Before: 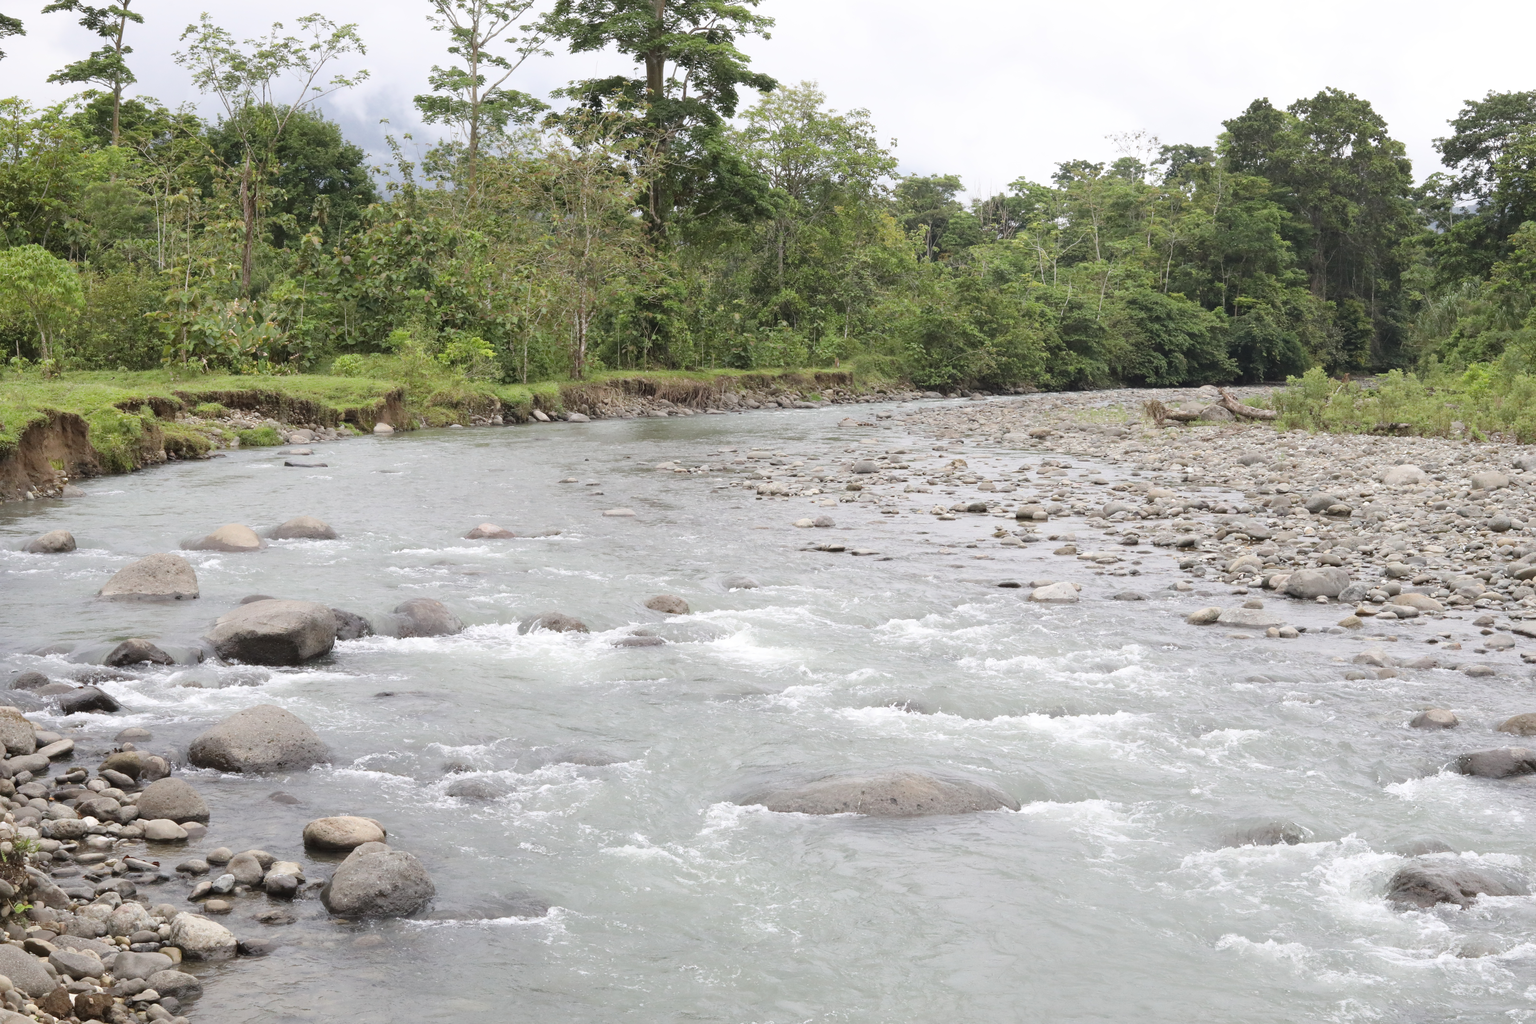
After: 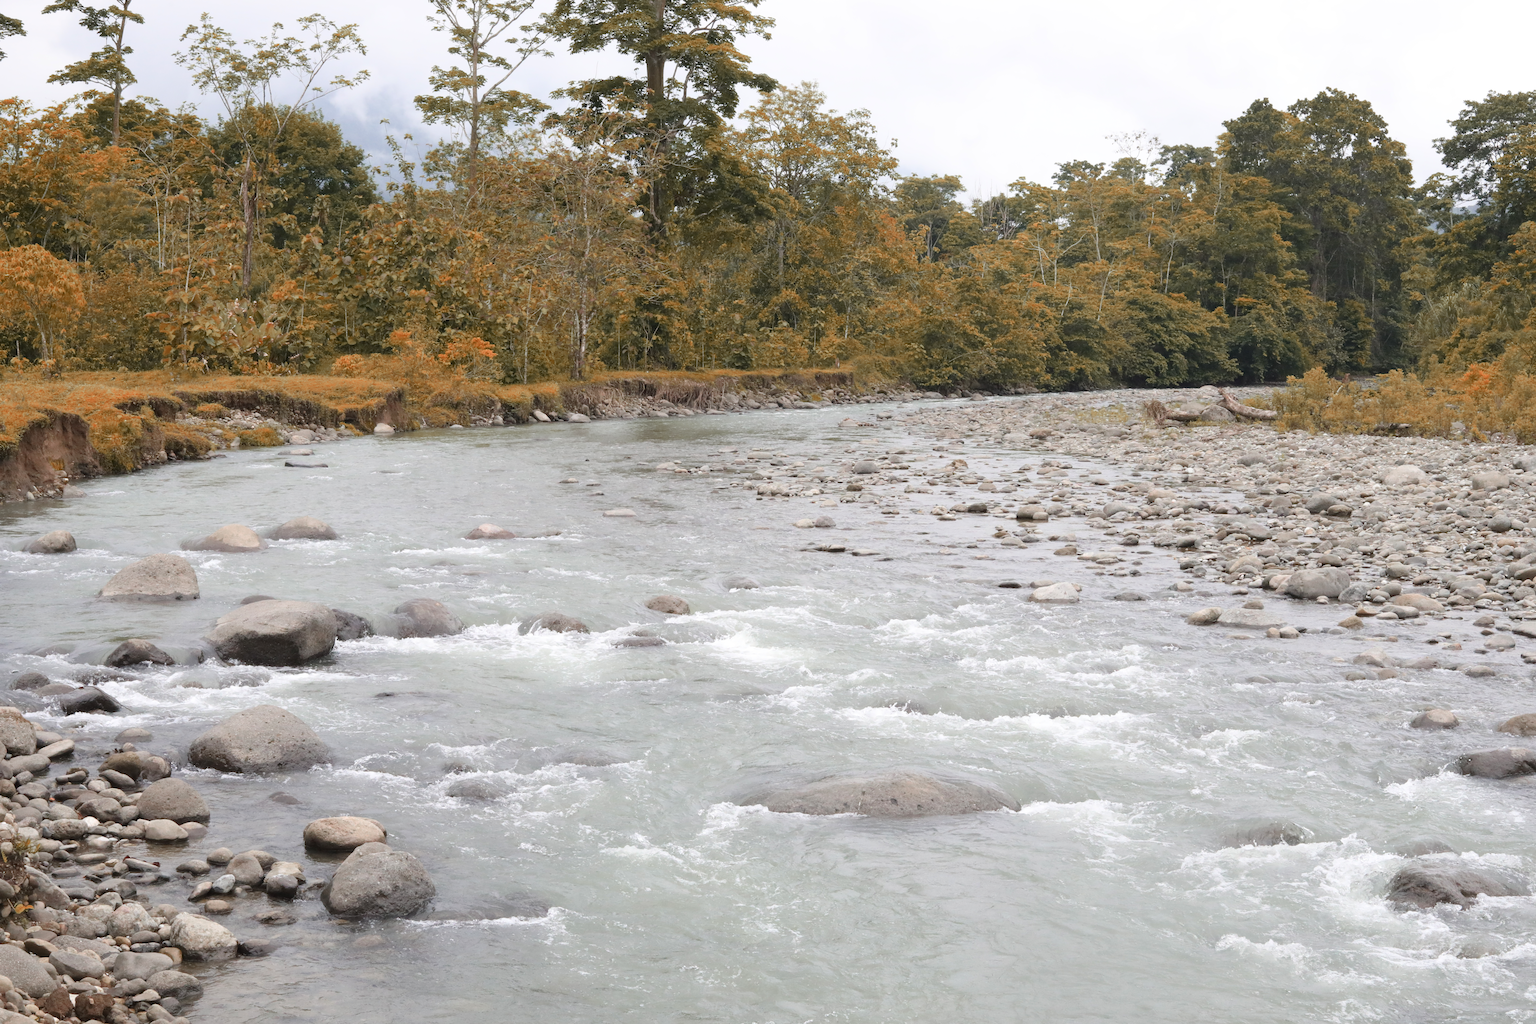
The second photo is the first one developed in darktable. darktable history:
color correction: saturation 1.11
color zones: curves: ch0 [(0.006, 0.385) (0.143, 0.563) (0.243, 0.321) (0.352, 0.464) (0.516, 0.456) (0.625, 0.5) (0.75, 0.5) (0.875, 0.5)]; ch1 [(0, 0.5) (0.134, 0.504) (0.246, 0.463) (0.421, 0.515) (0.5, 0.56) (0.625, 0.5) (0.75, 0.5) (0.875, 0.5)]; ch2 [(0, 0.5) (0.131, 0.426) (0.307, 0.289) (0.38, 0.188) (0.513, 0.216) (0.625, 0.548) (0.75, 0.468) (0.838, 0.396) (0.971, 0.311)]
